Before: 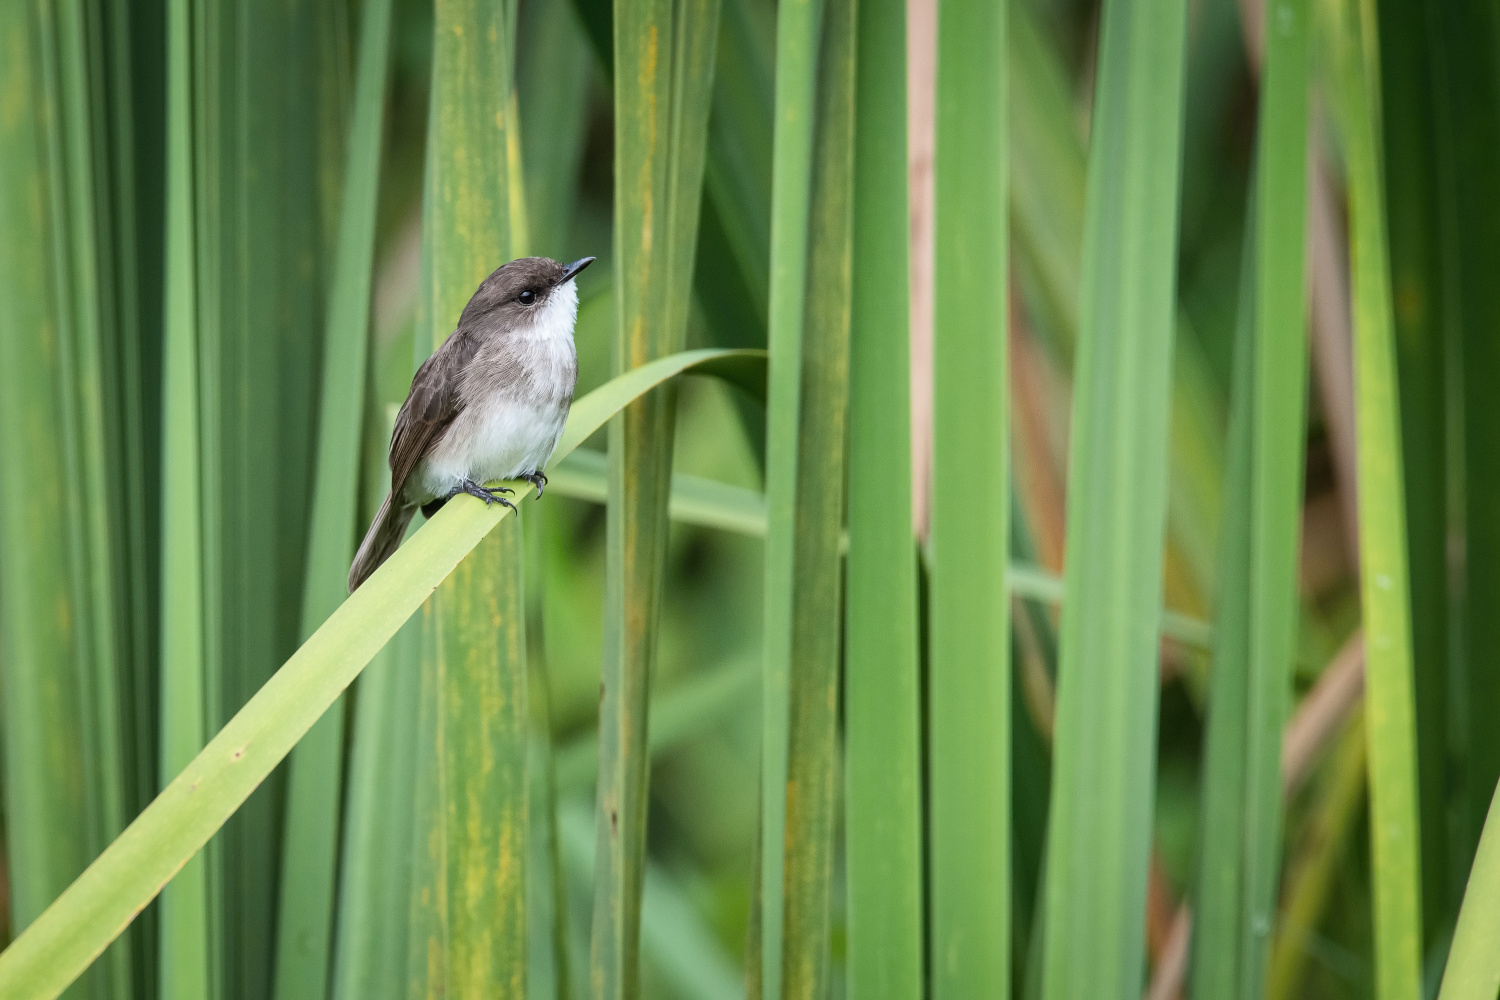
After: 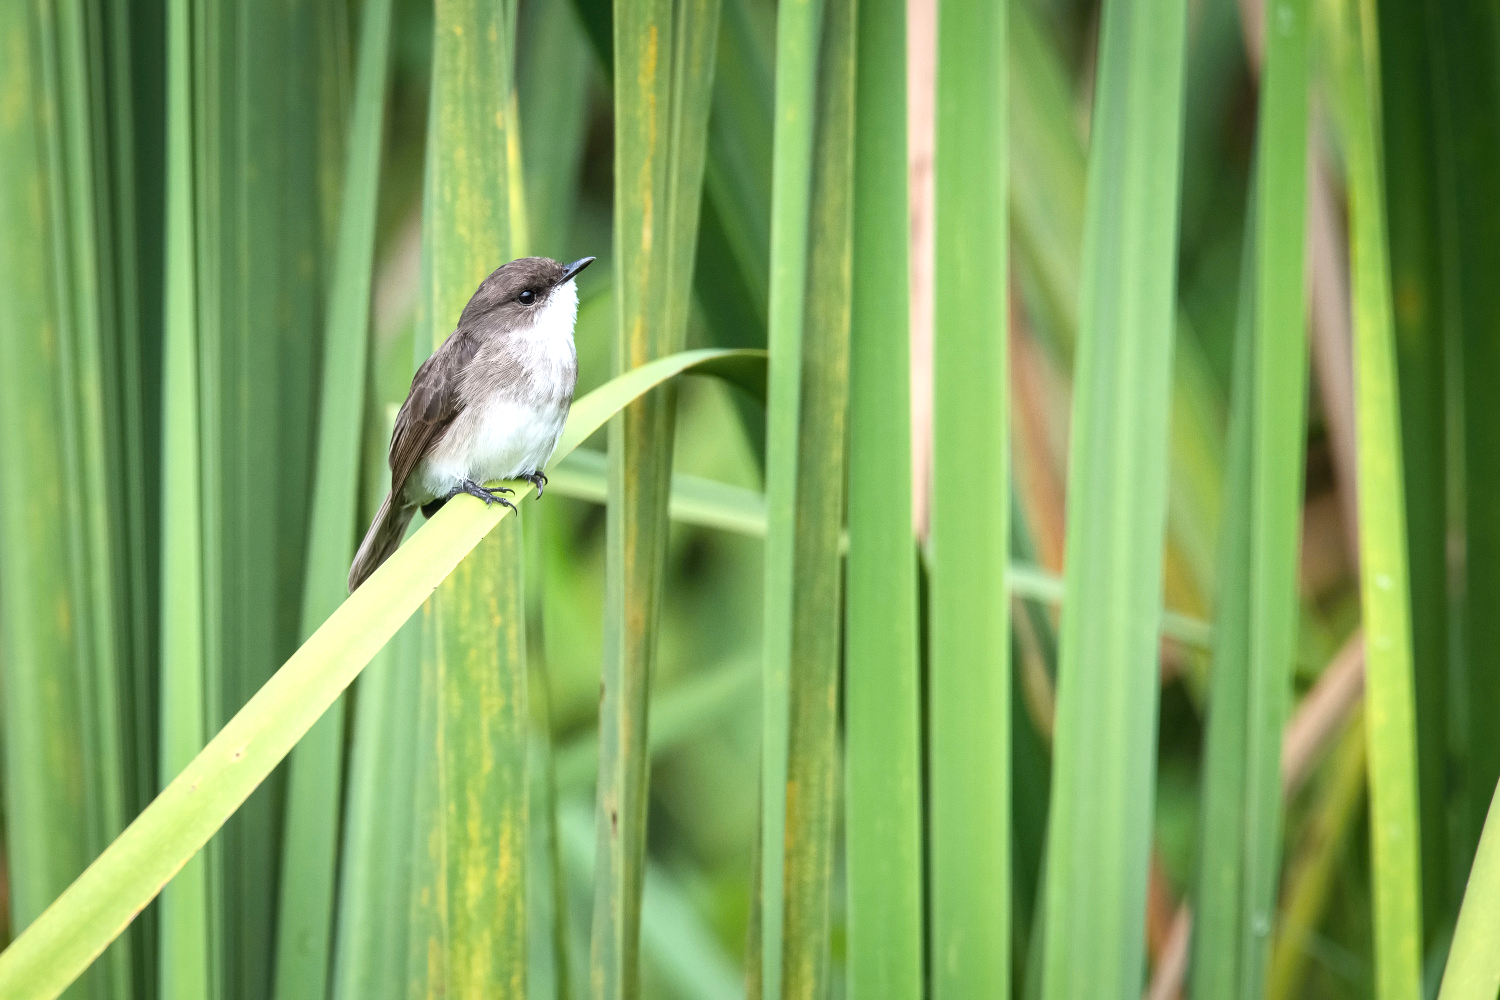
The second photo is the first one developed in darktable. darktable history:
exposure: exposure 0.559 EV, compensate highlight preservation false
base curve: curves: ch0 [(0, 0) (0.283, 0.295) (1, 1)], preserve colors none
